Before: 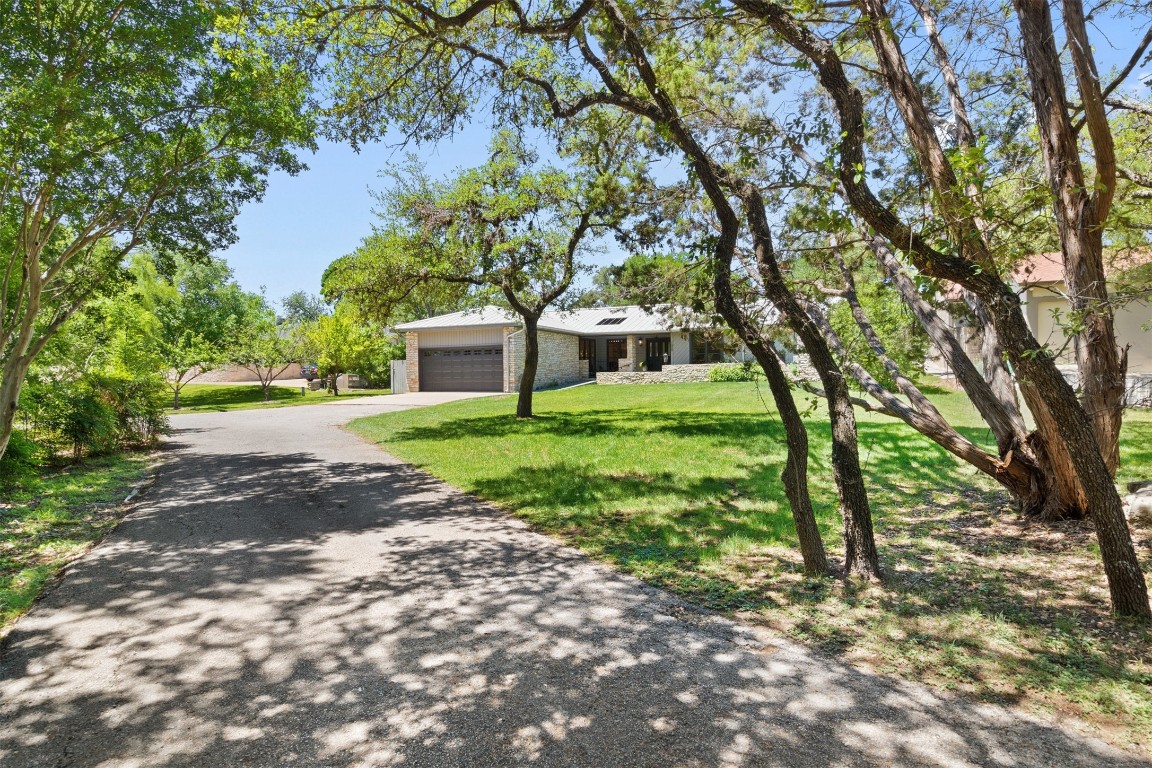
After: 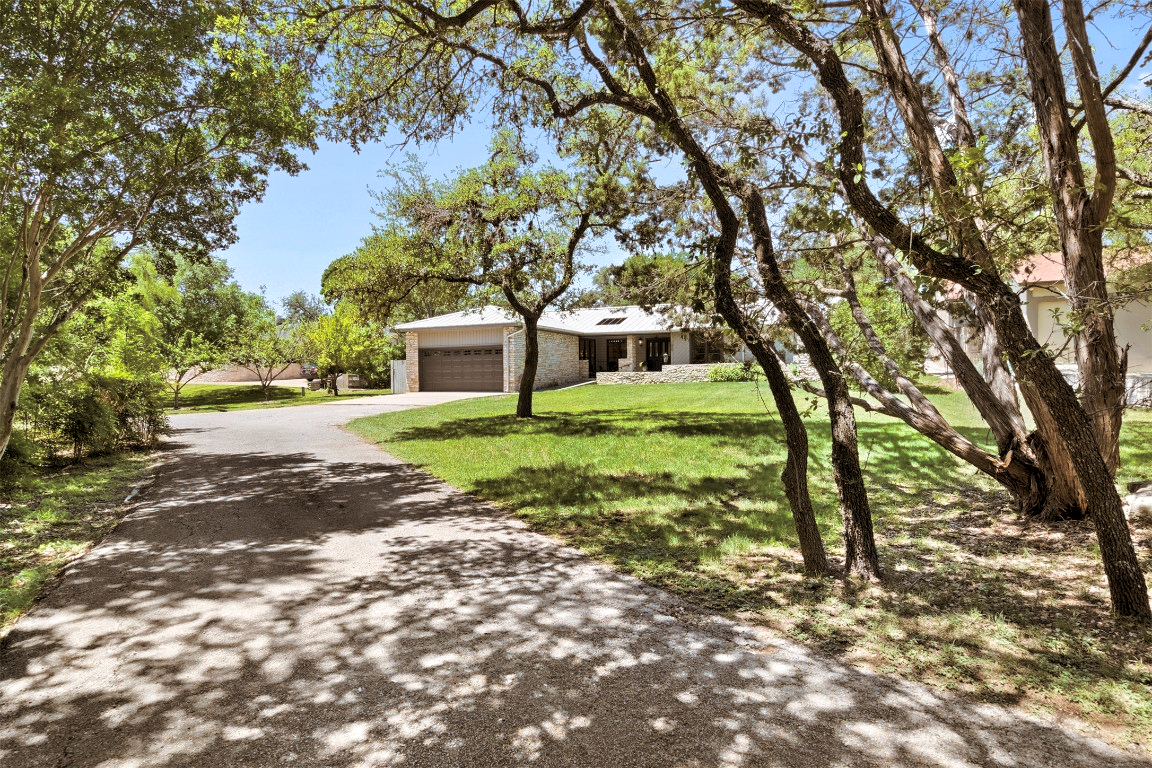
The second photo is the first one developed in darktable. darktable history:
split-toning: shadows › hue 32.4°, shadows › saturation 0.51, highlights › hue 180°, highlights › saturation 0, balance -60.17, compress 55.19%
contrast equalizer: octaves 7, y [[0.6 ×6], [0.55 ×6], [0 ×6], [0 ×6], [0 ×6]], mix 0.3
